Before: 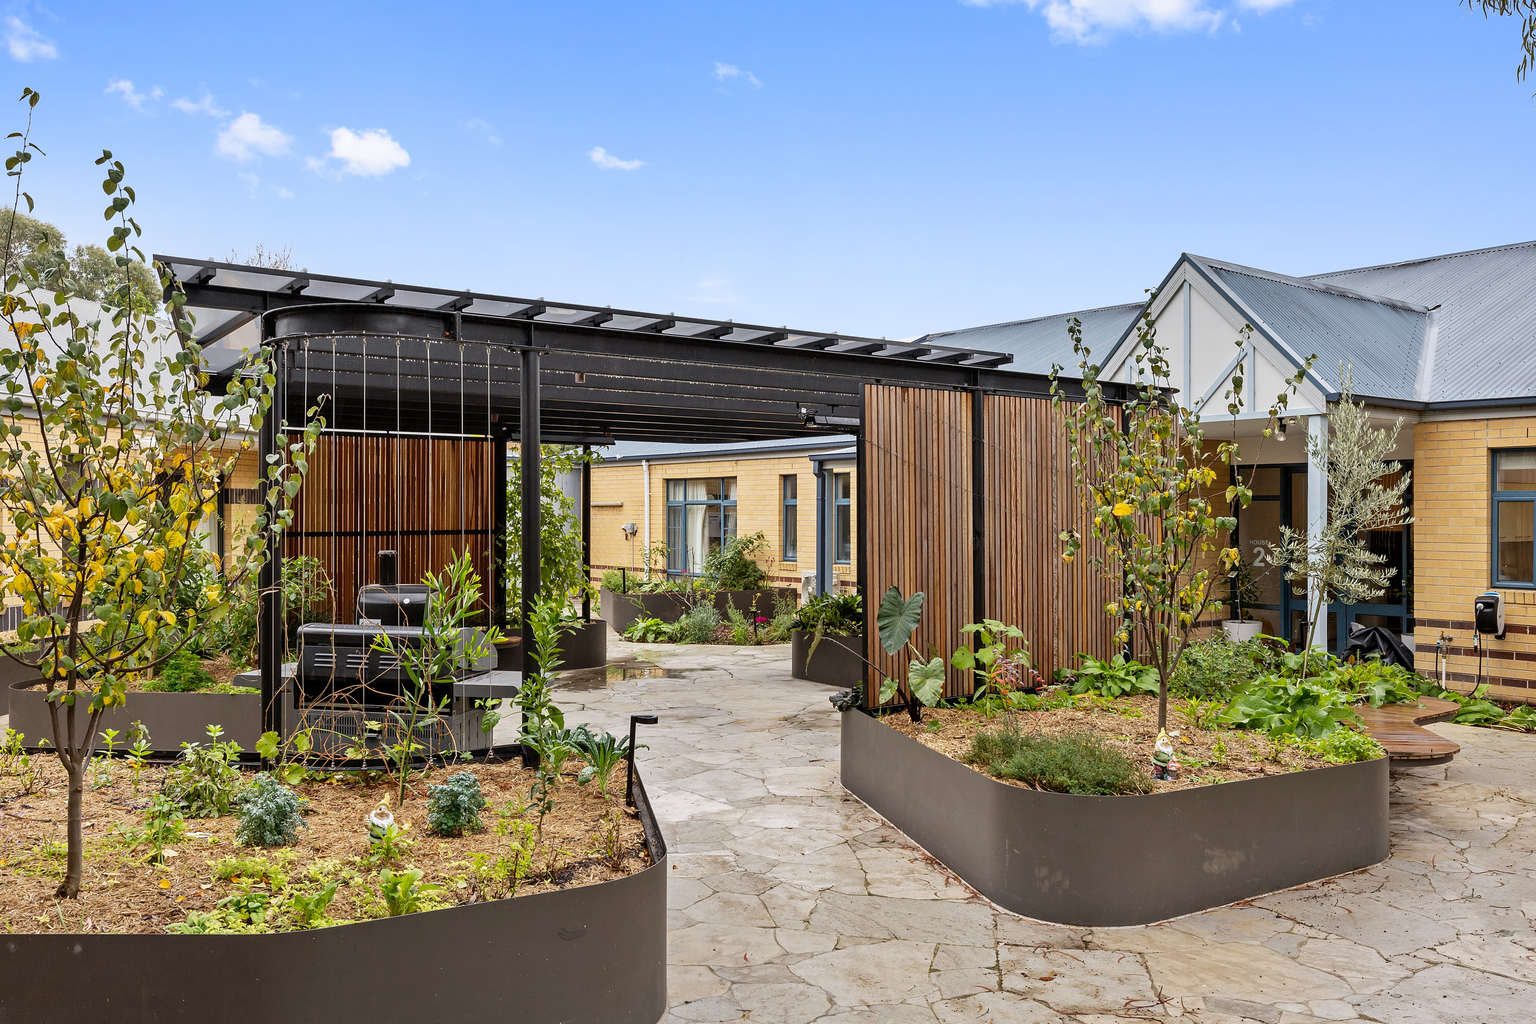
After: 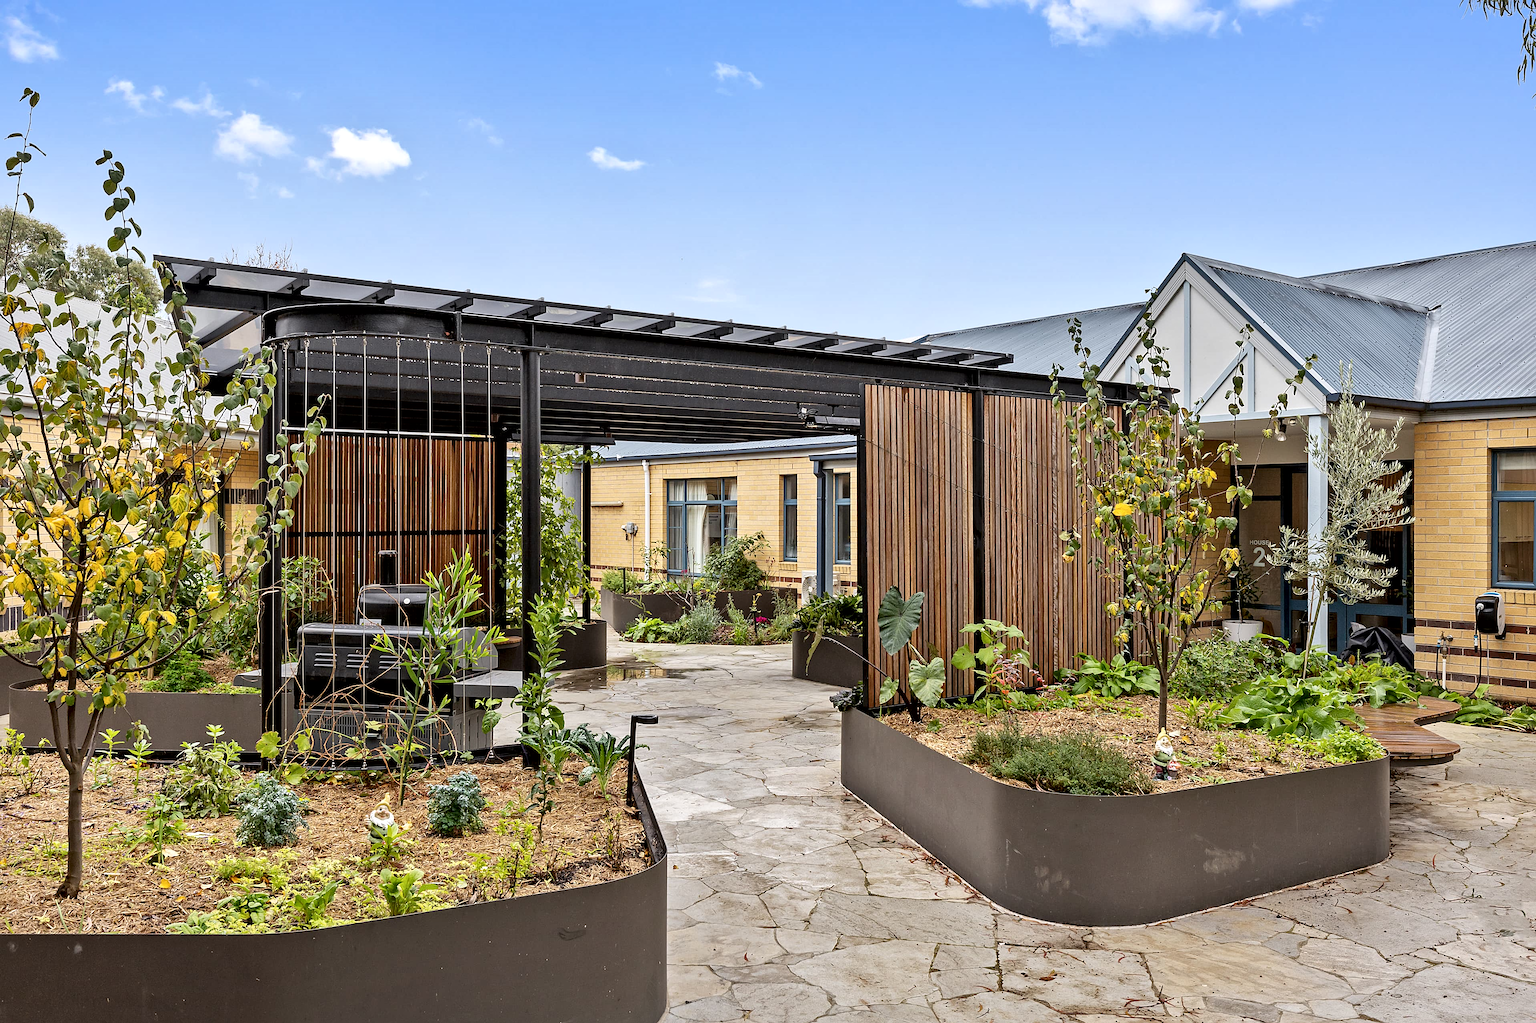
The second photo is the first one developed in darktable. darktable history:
sharpen: amount 0.2
local contrast: mode bilateral grid, contrast 50, coarseness 50, detail 150%, midtone range 0.2
